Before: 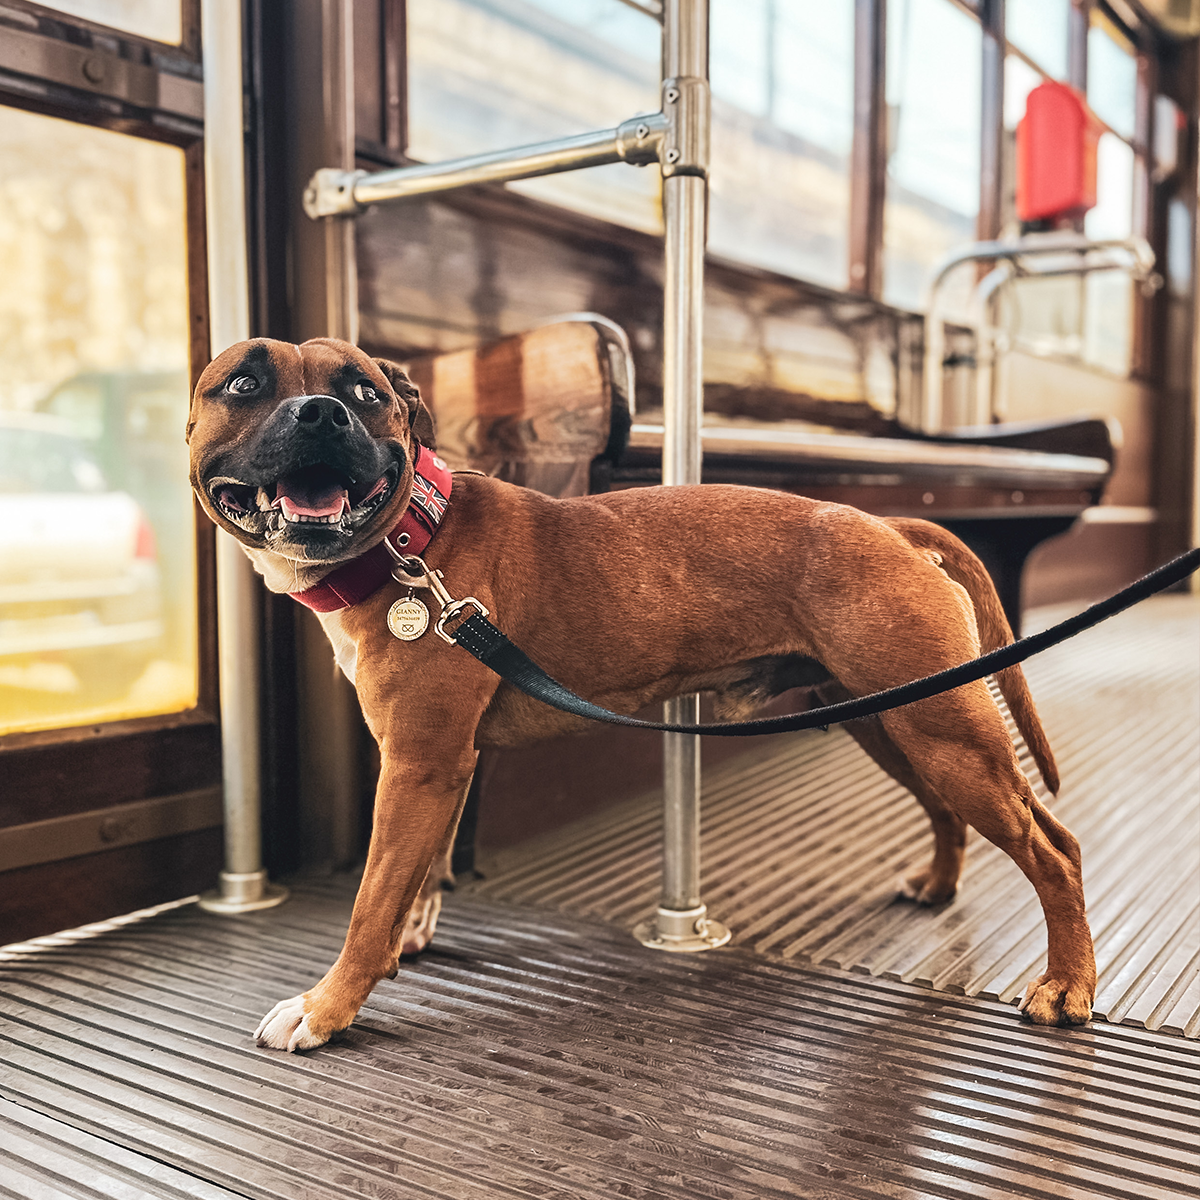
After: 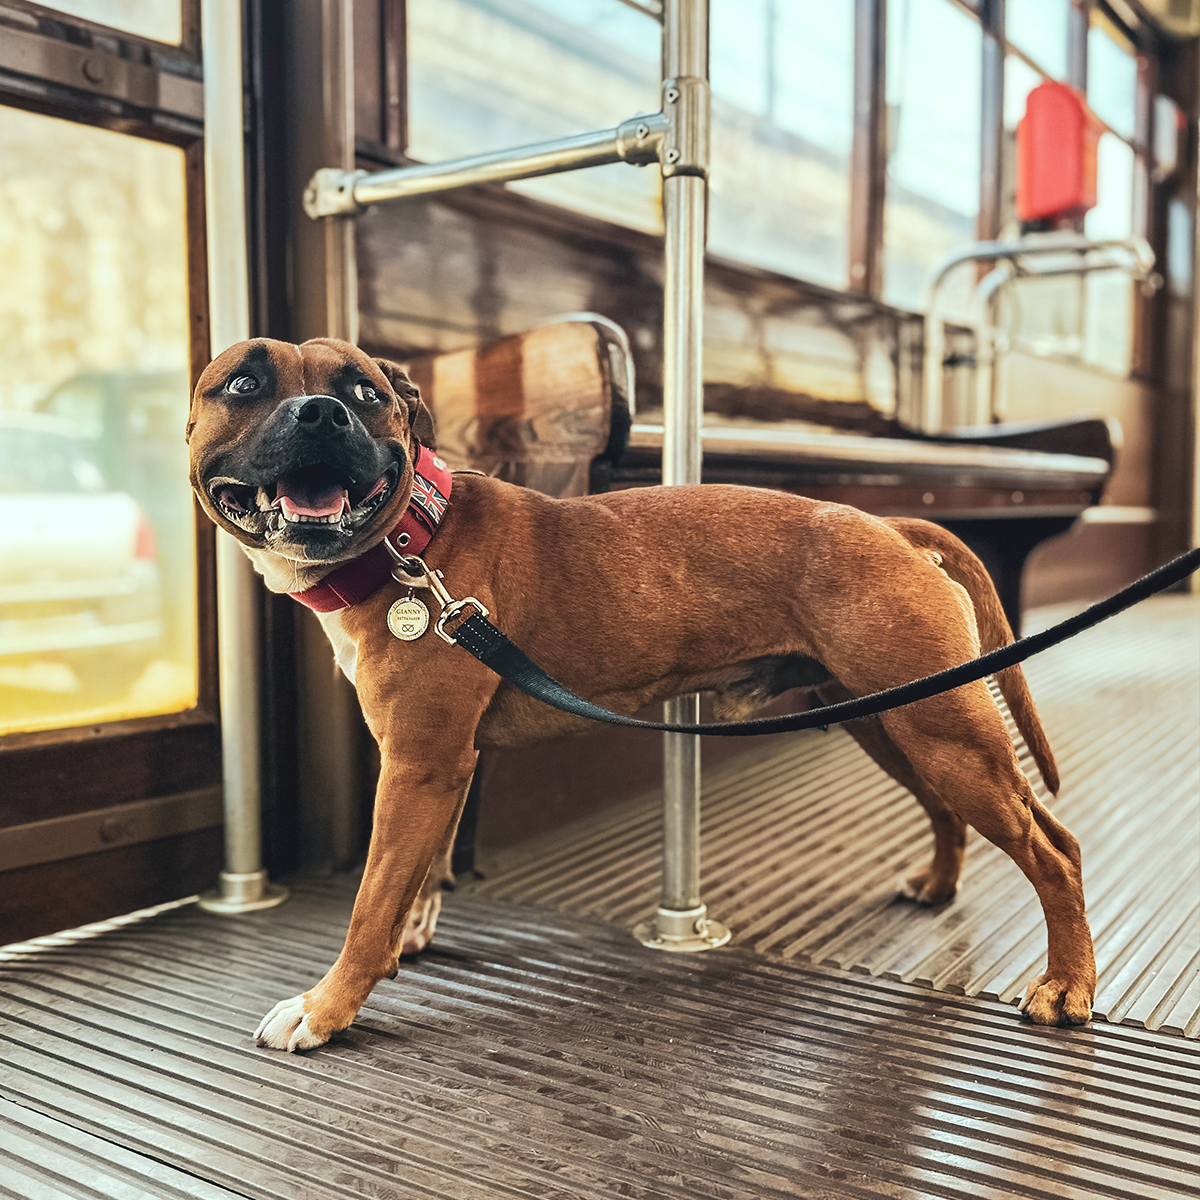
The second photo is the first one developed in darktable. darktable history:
color correction: highlights a* -6.69, highlights b* 0.49
tone equalizer: on, module defaults
